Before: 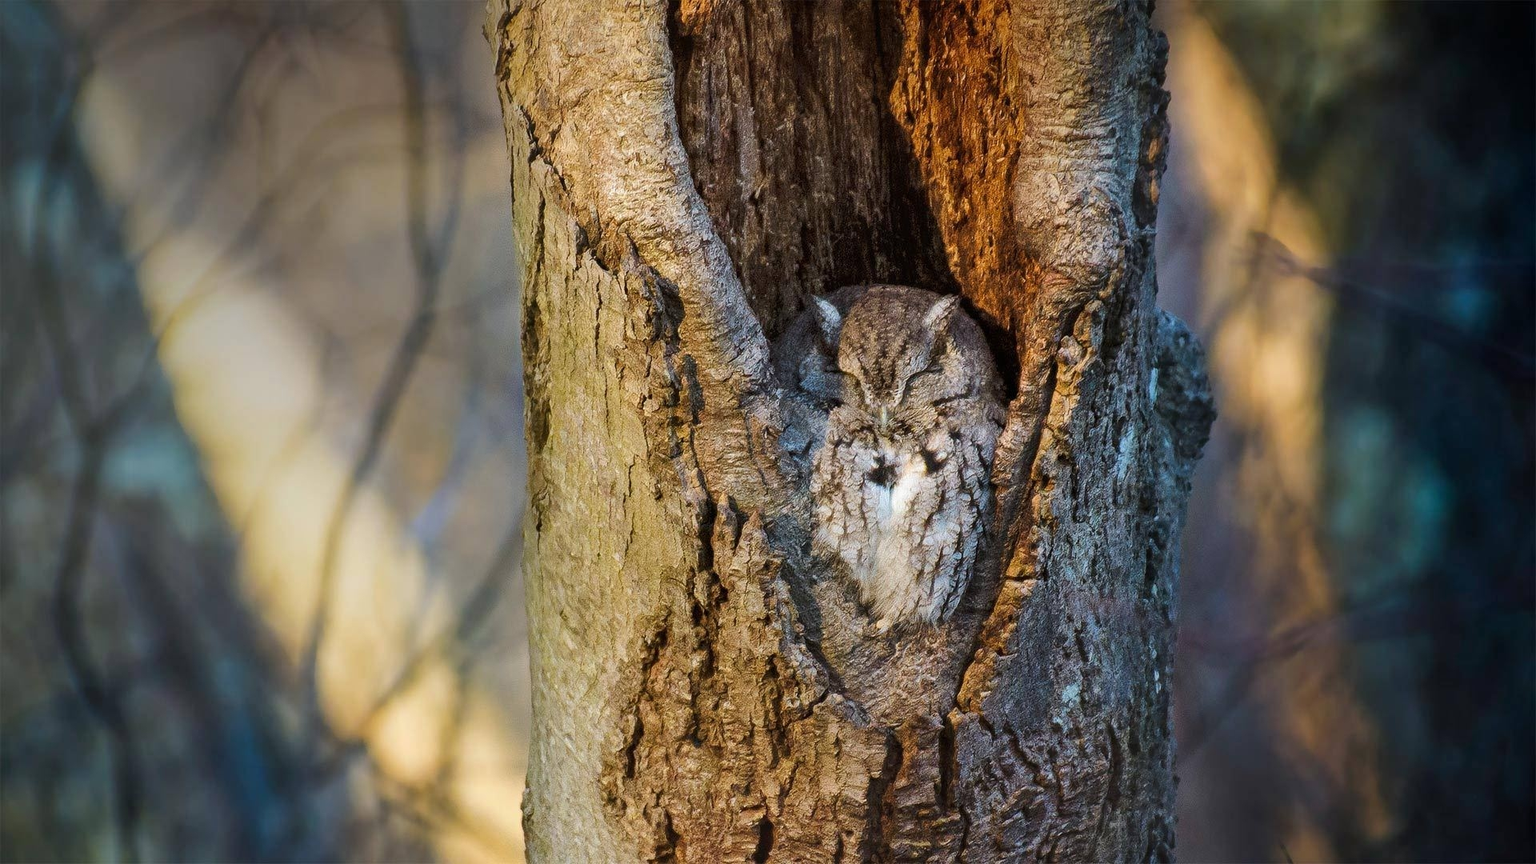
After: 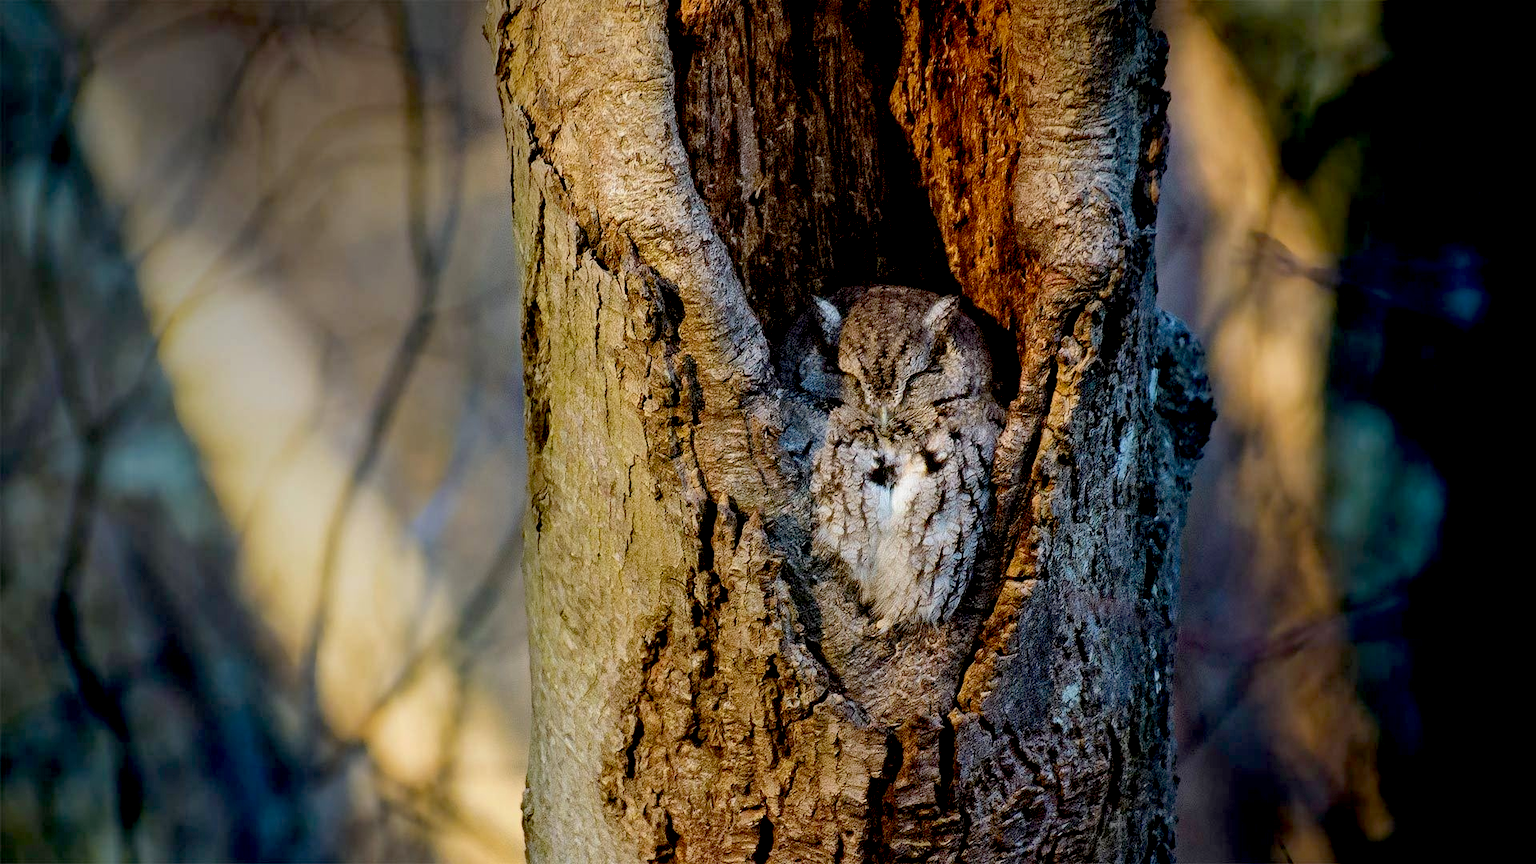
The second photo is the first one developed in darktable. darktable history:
exposure: black level correction 0.029, exposure -0.081 EV, compensate highlight preservation false
